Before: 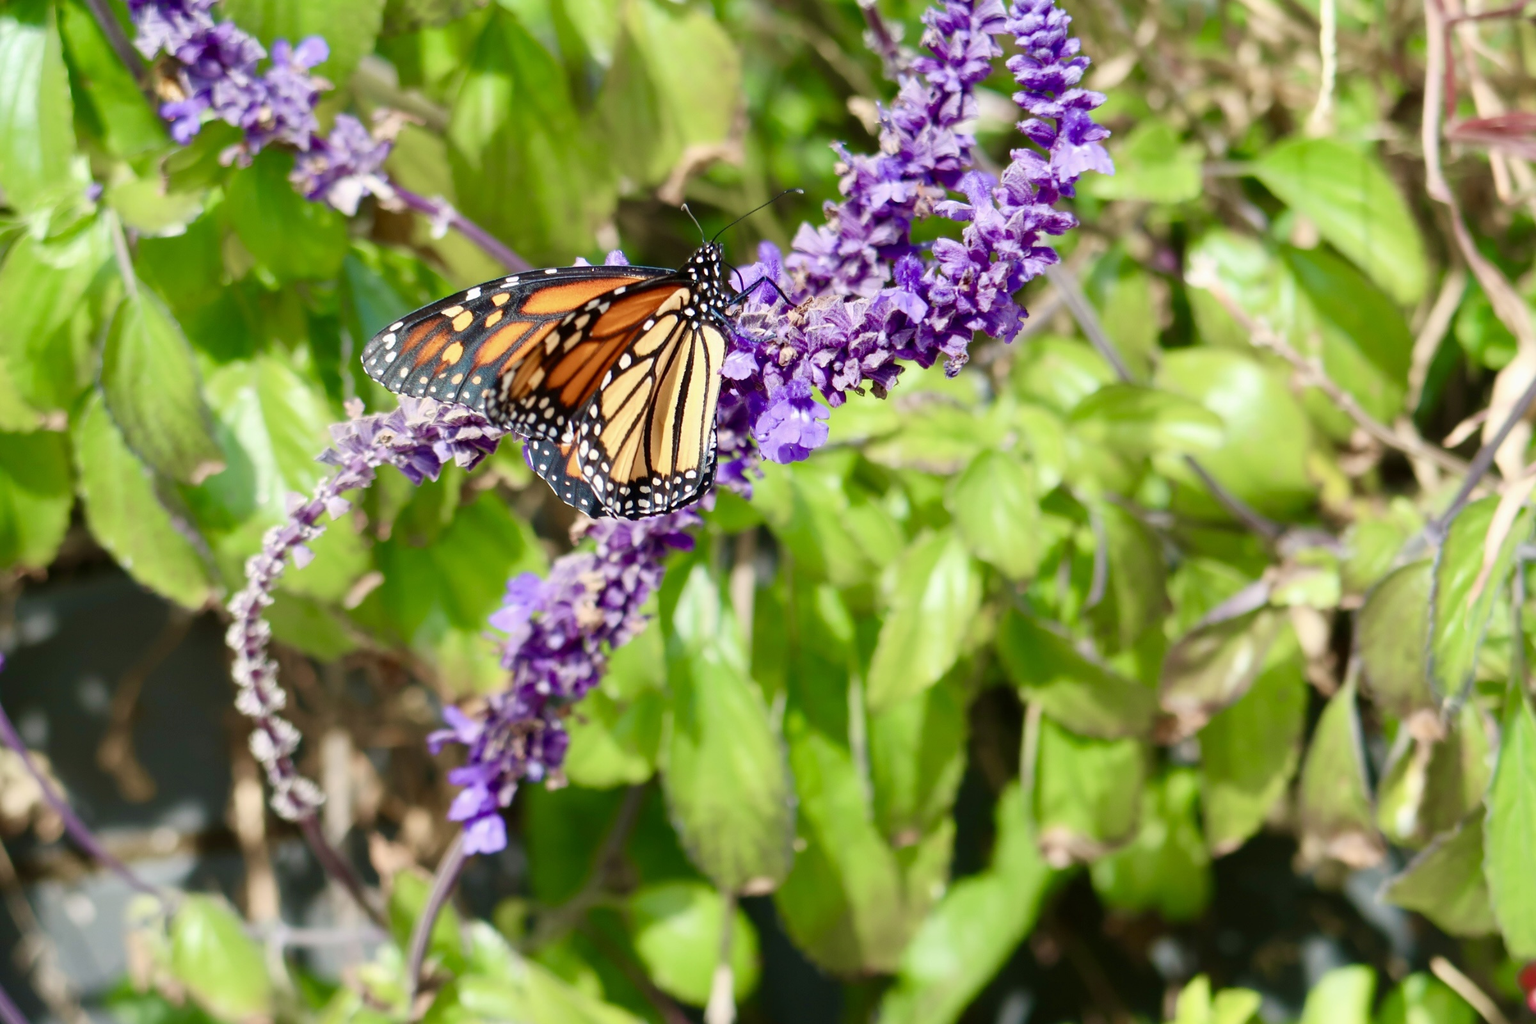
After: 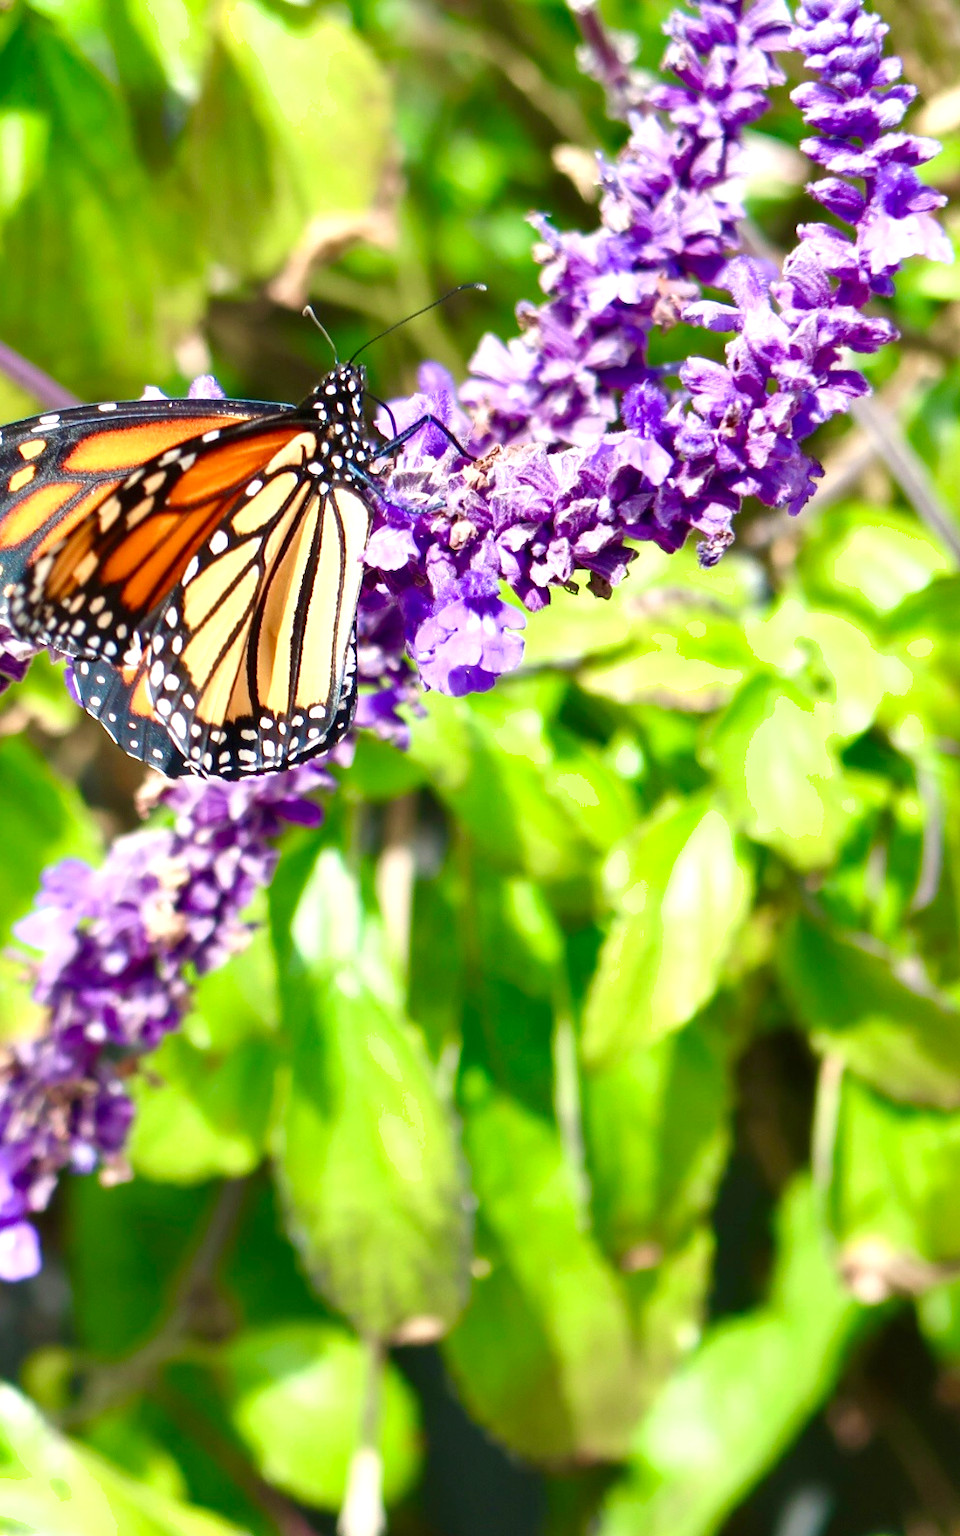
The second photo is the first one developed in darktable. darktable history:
exposure: black level correction 0, exposure 0.7 EV, compensate exposure bias true, compensate highlight preservation false
shadows and highlights: soften with gaussian
crop: left 31.229%, right 27.105%
